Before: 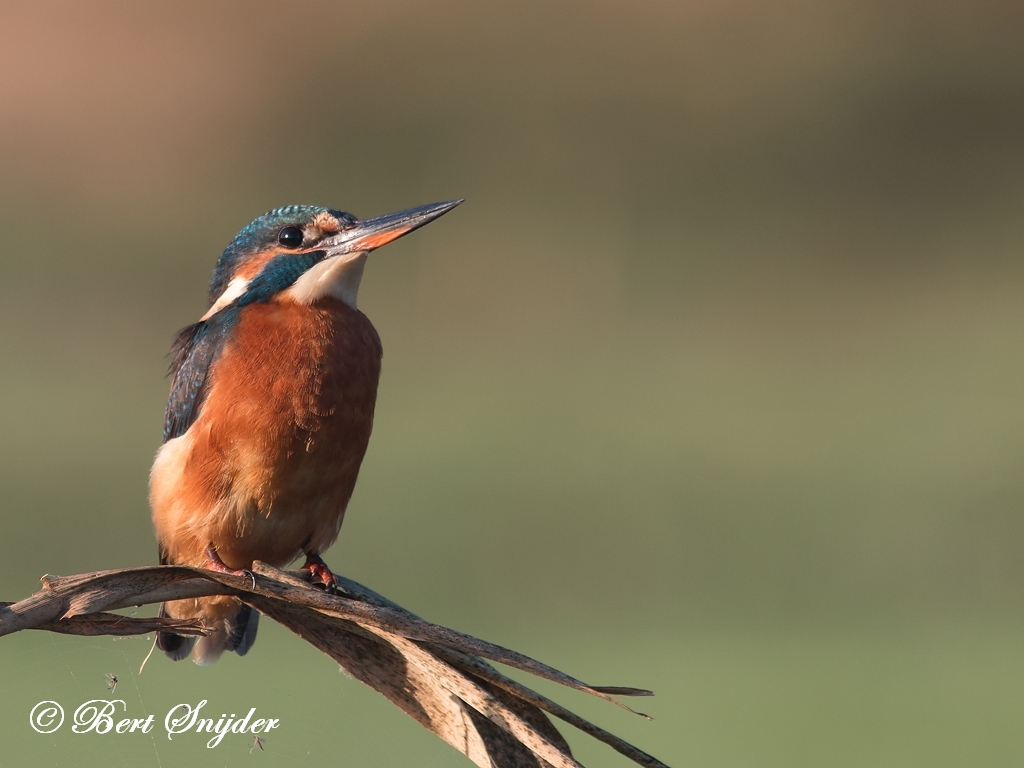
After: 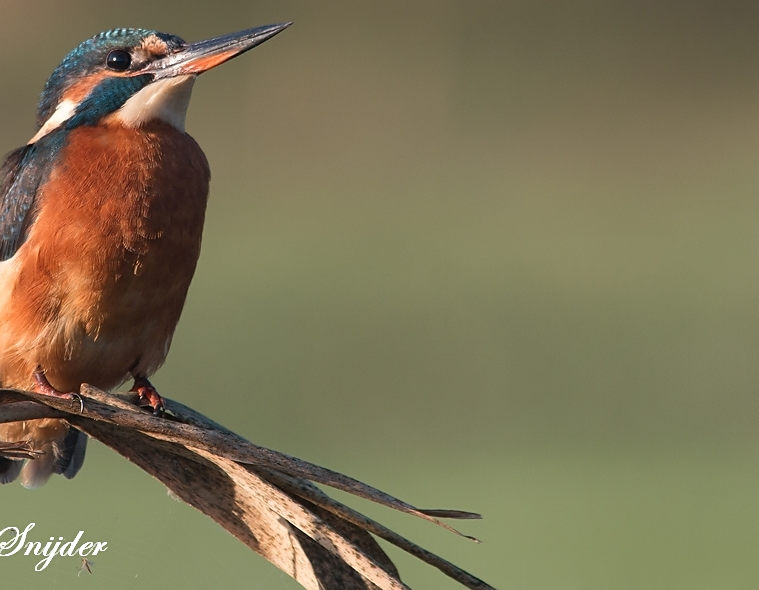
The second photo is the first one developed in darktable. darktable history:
crop: left 16.82%, top 23.127%, right 8.986%
sharpen: amount 0.204
